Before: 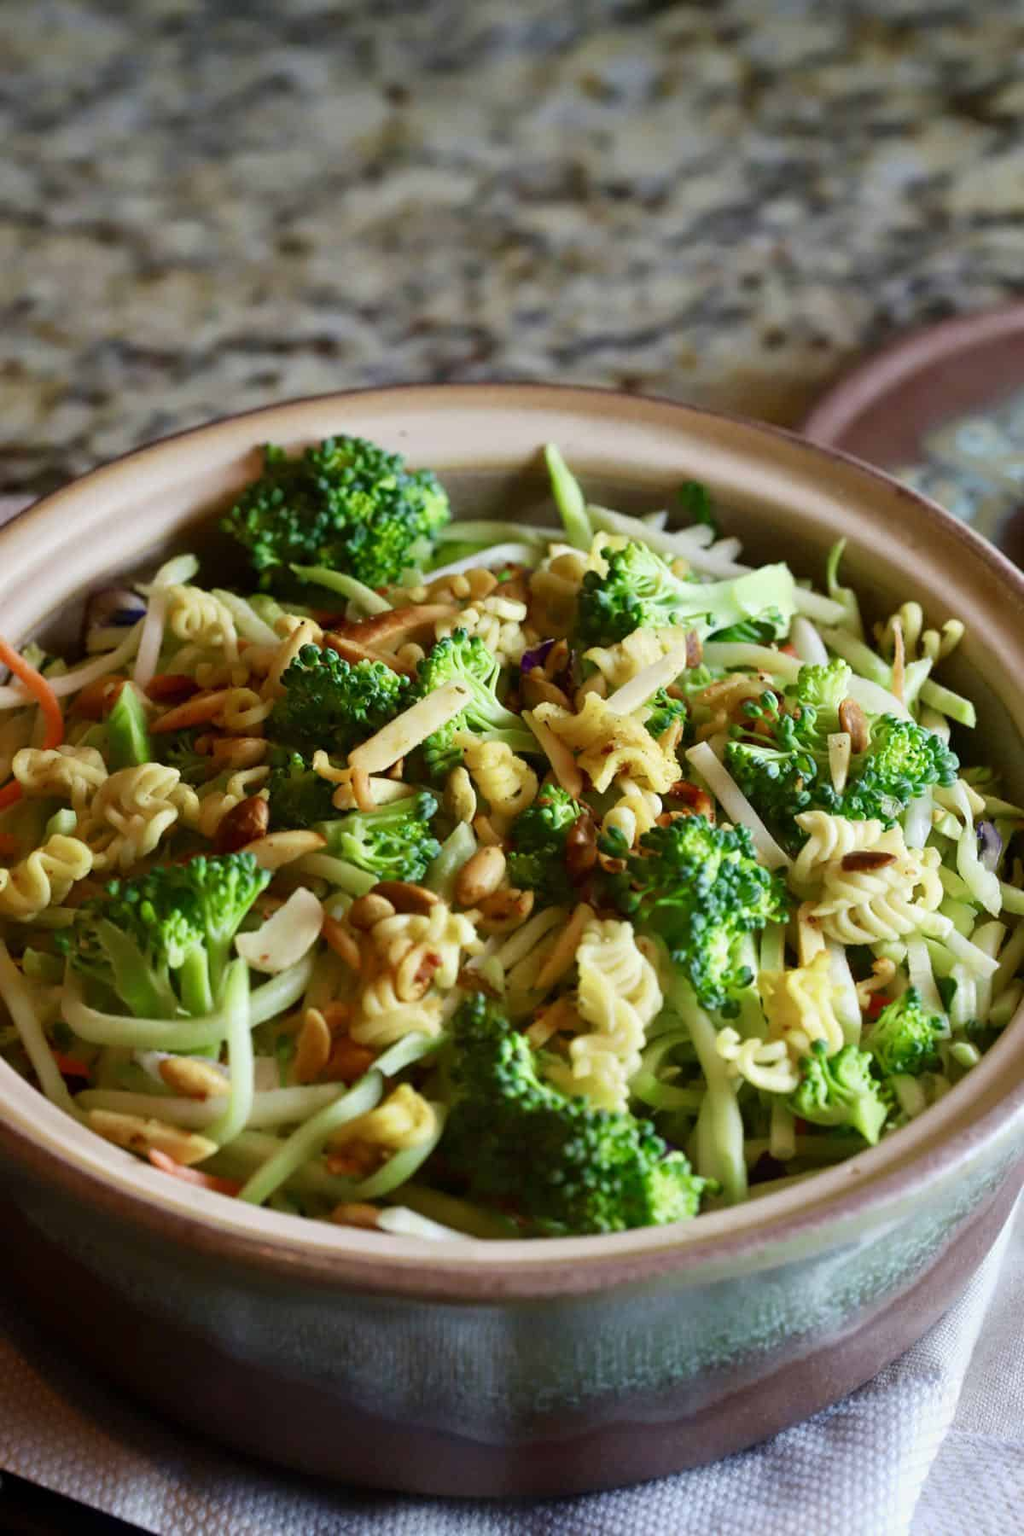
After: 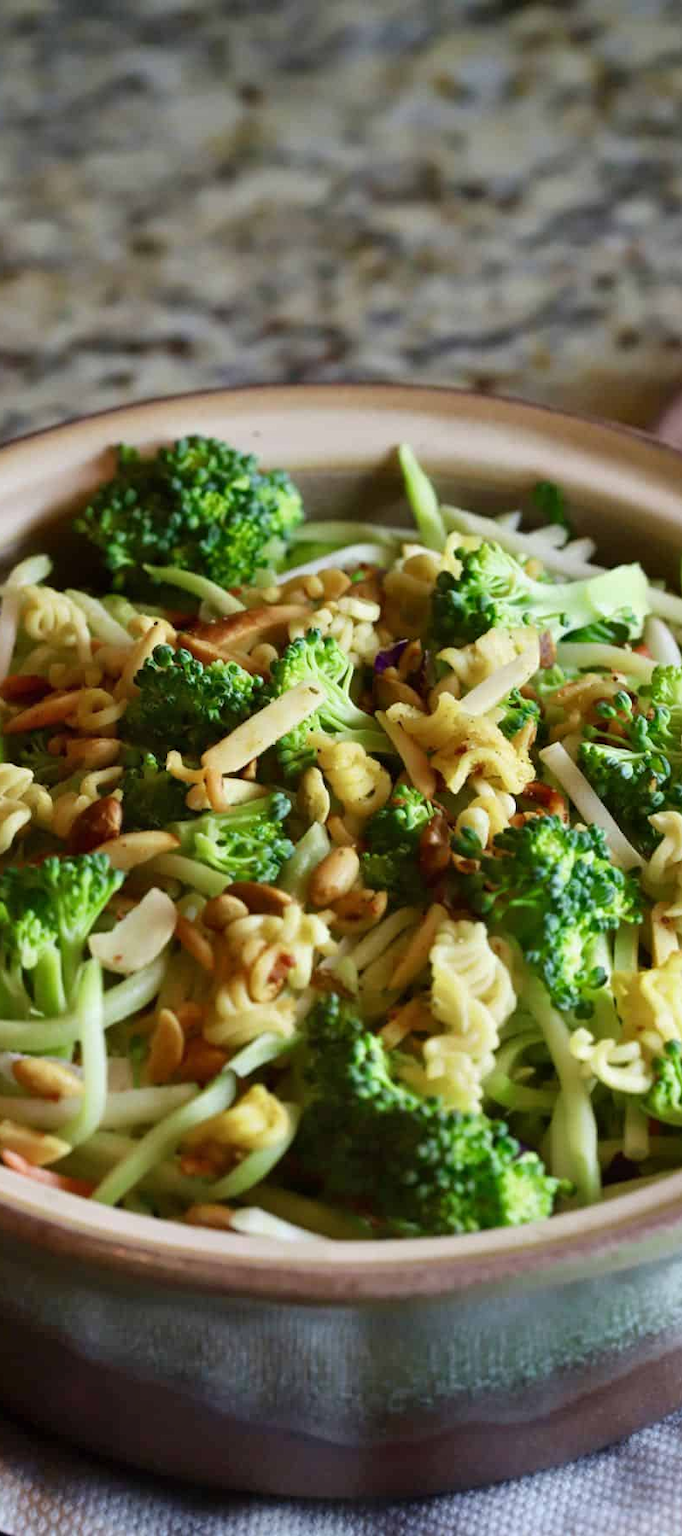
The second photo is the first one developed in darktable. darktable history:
crop and rotate: left 14.385%, right 18.948%
shadows and highlights: low approximation 0.01, soften with gaussian
